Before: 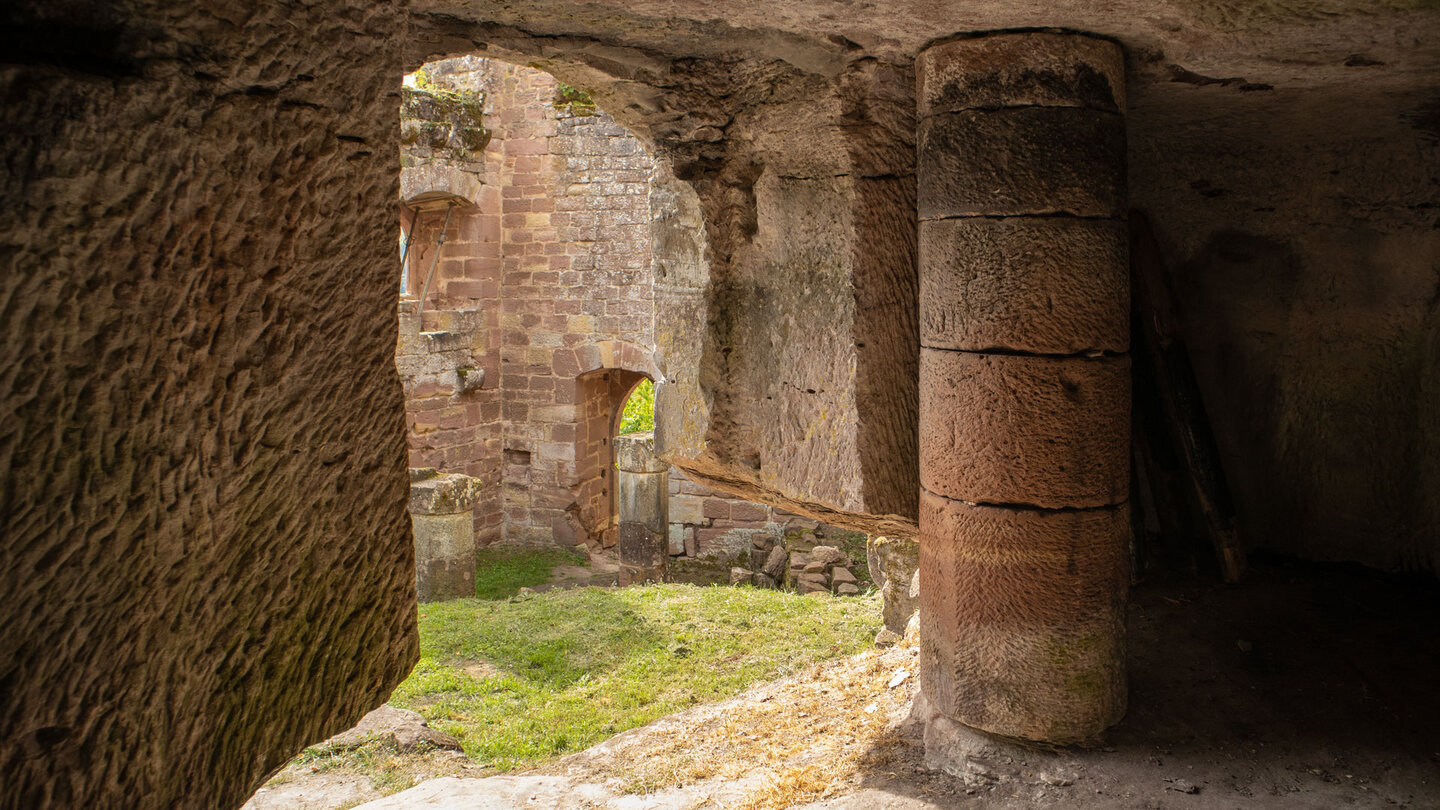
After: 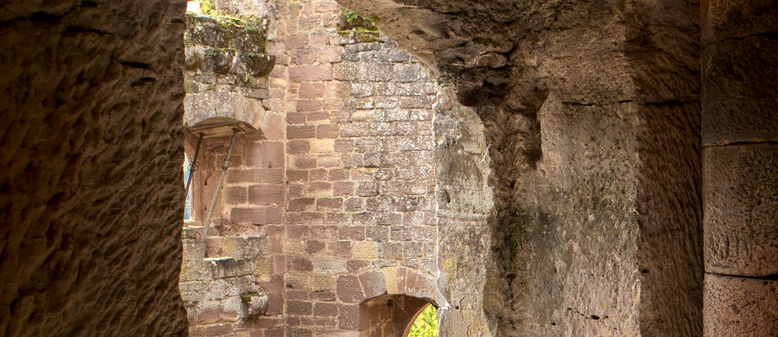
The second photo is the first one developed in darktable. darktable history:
local contrast: mode bilateral grid, contrast 20, coarseness 99, detail 150%, midtone range 0.2
crop: left 15.017%, top 9.174%, right 30.929%, bottom 49.217%
color zones: curves: ch0 [(0, 0.558) (0.143, 0.559) (0.286, 0.529) (0.429, 0.505) (0.571, 0.5) (0.714, 0.5) (0.857, 0.5) (1, 0.558)]; ch1 [(0, 0.469) (0.01, 0.469) (0.12, 0.446) (0.248, 0.469) (0.5, 0.5) (0.748, 0.5) (0.99, 0.469) (1, 0.469)]
shadows and highlights: shadows -88.12, highlights -35.93, soften with gaussian
